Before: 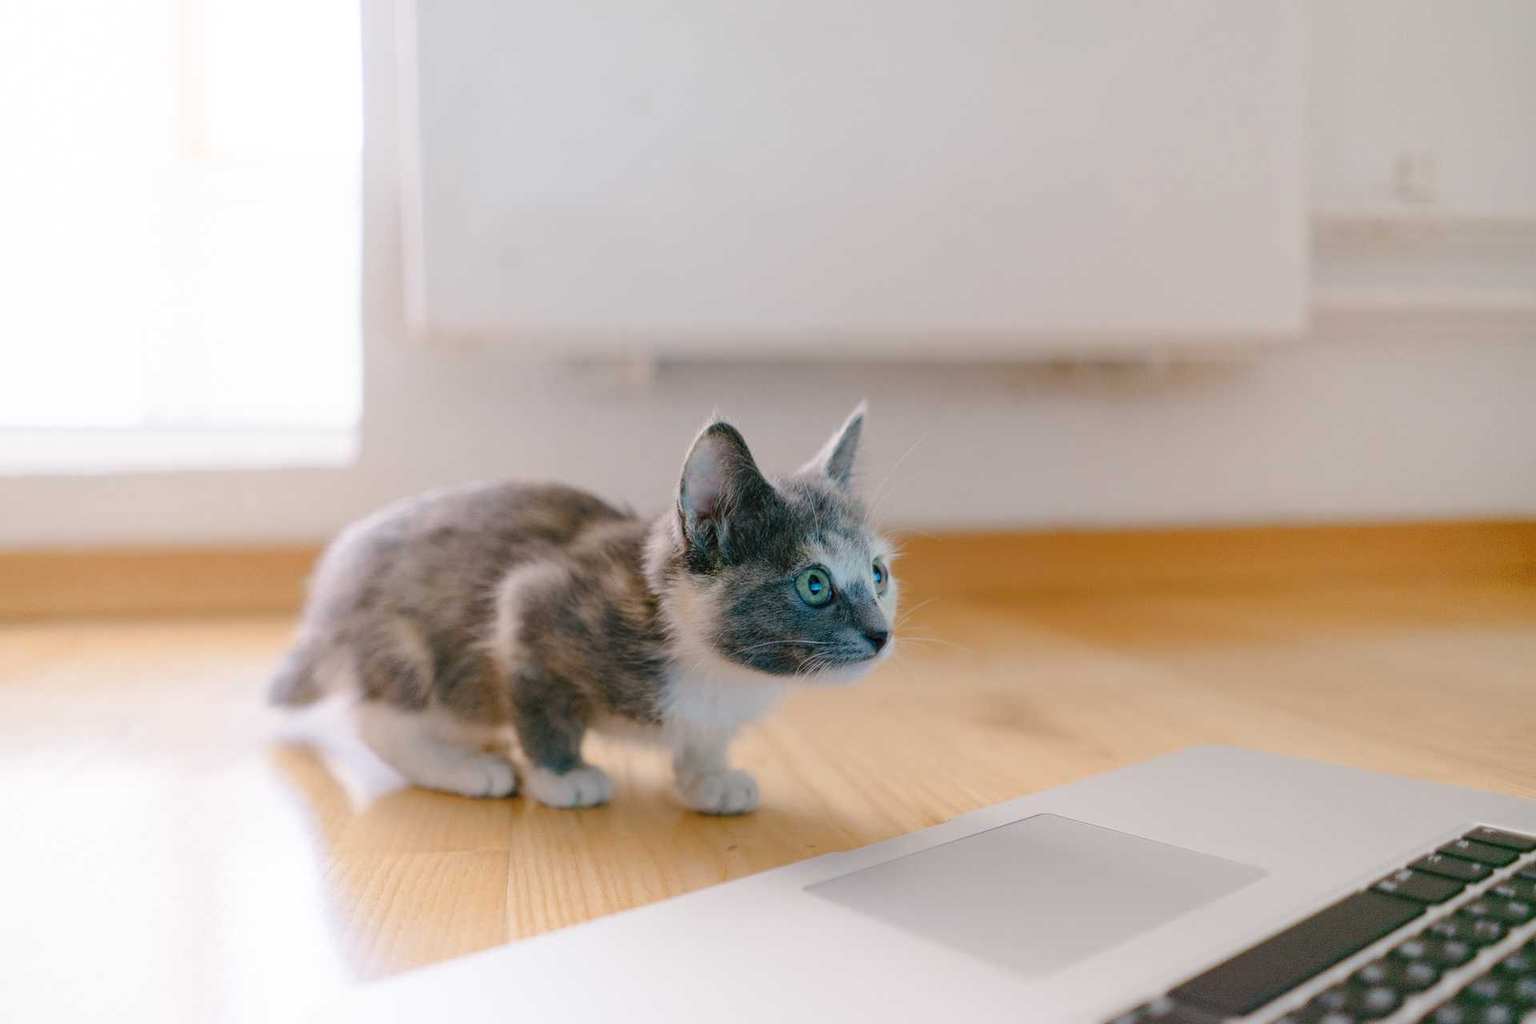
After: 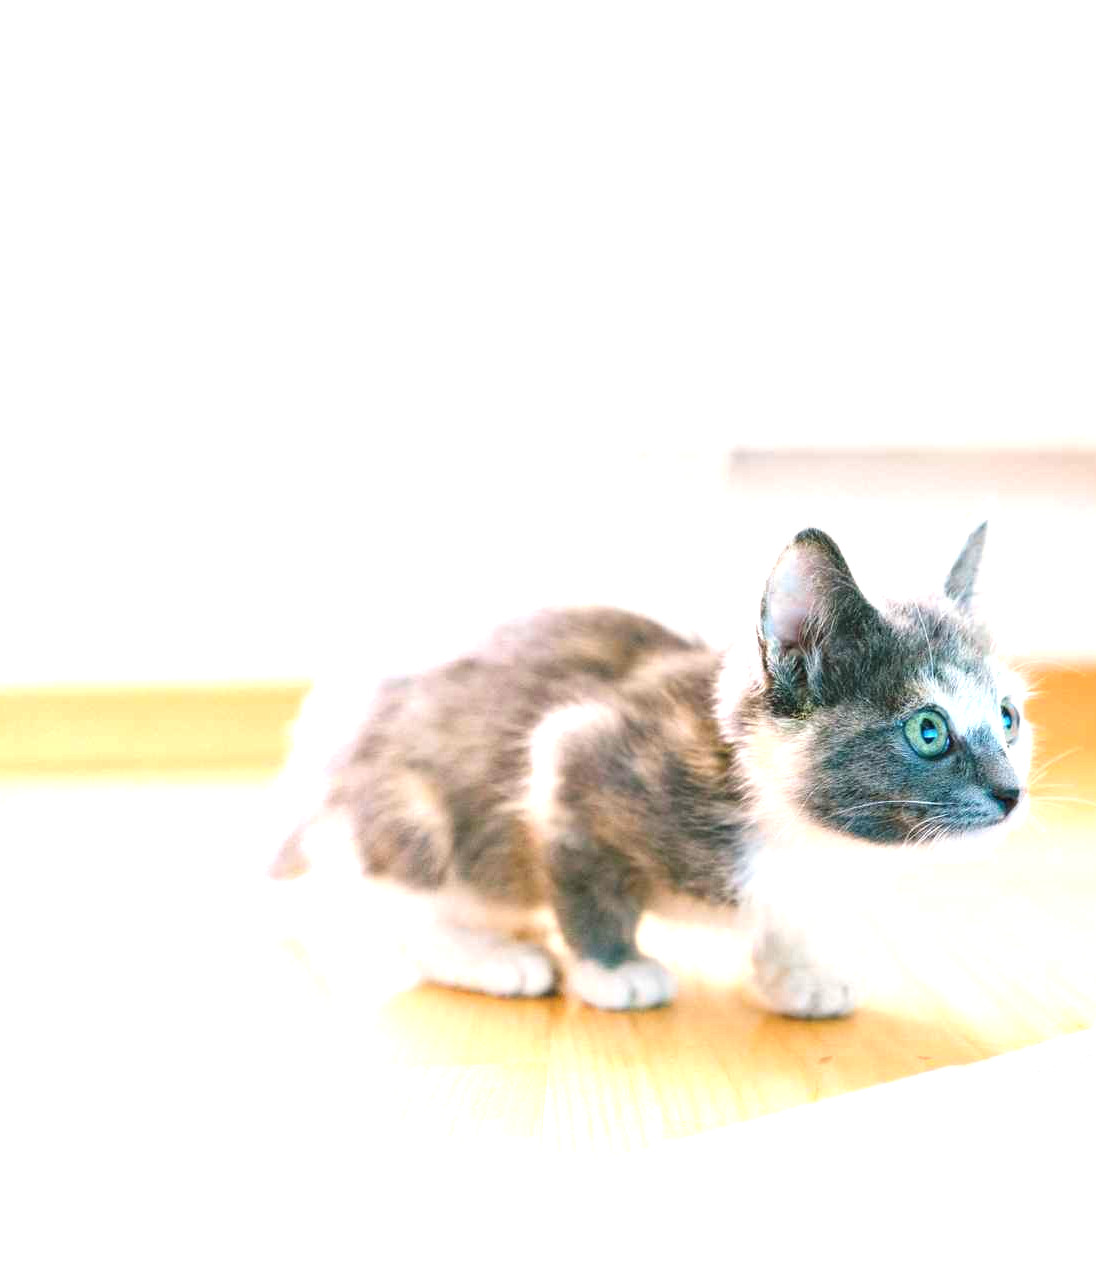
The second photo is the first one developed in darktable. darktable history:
exposure: black level correction 0, exposure 1.662 EV, compensate exposure bias true, compensate highlight preservation false
crop: left 4.693%, right 38.201%
